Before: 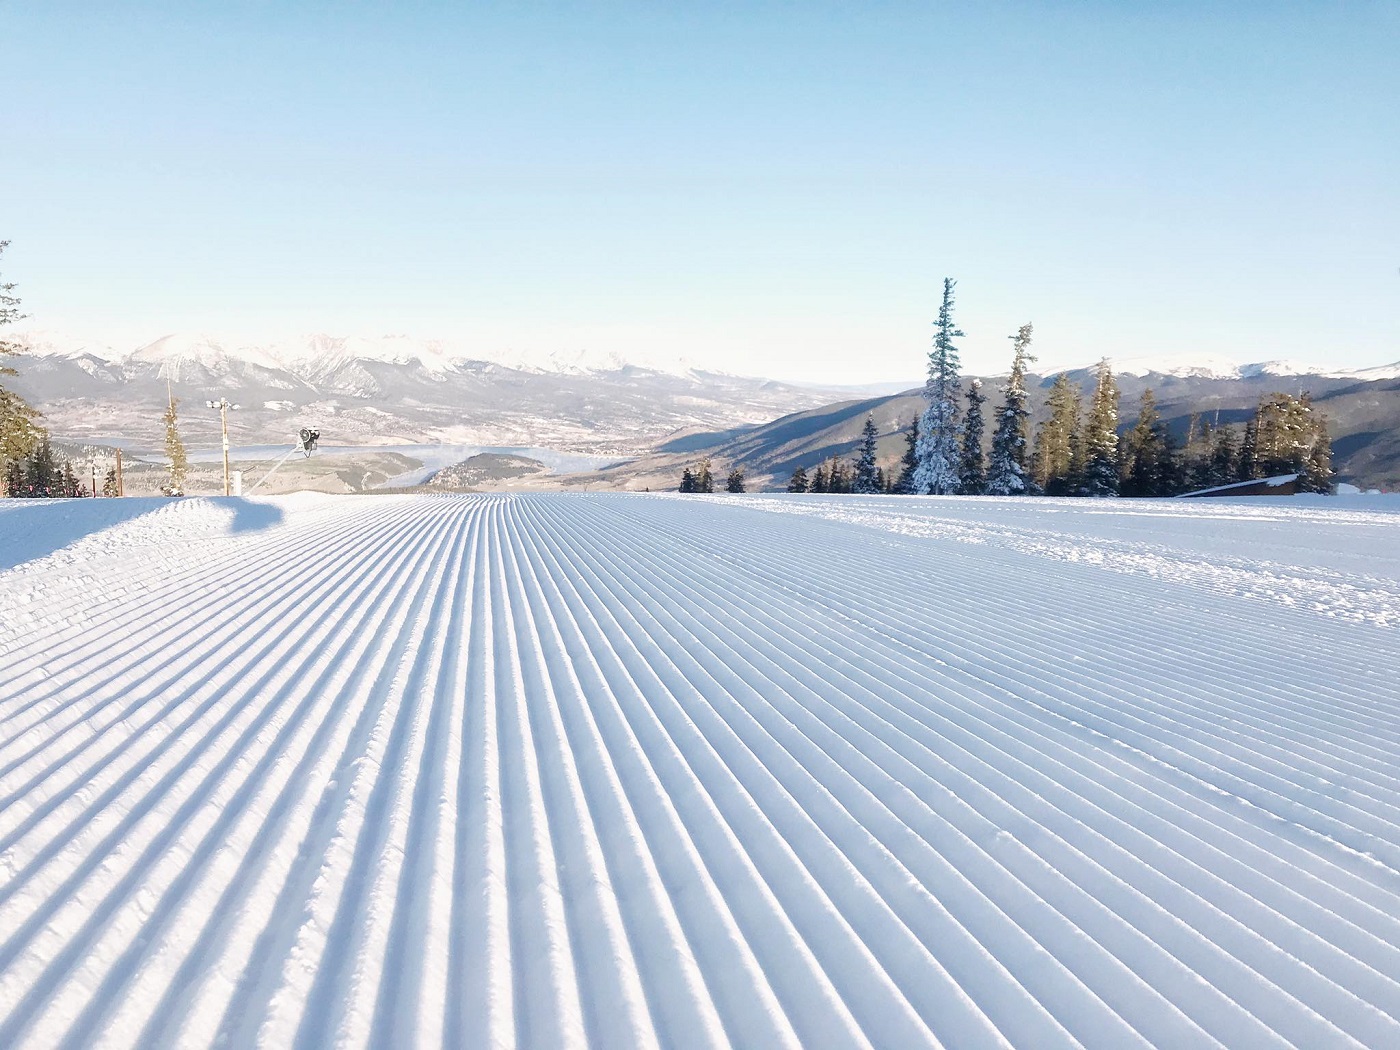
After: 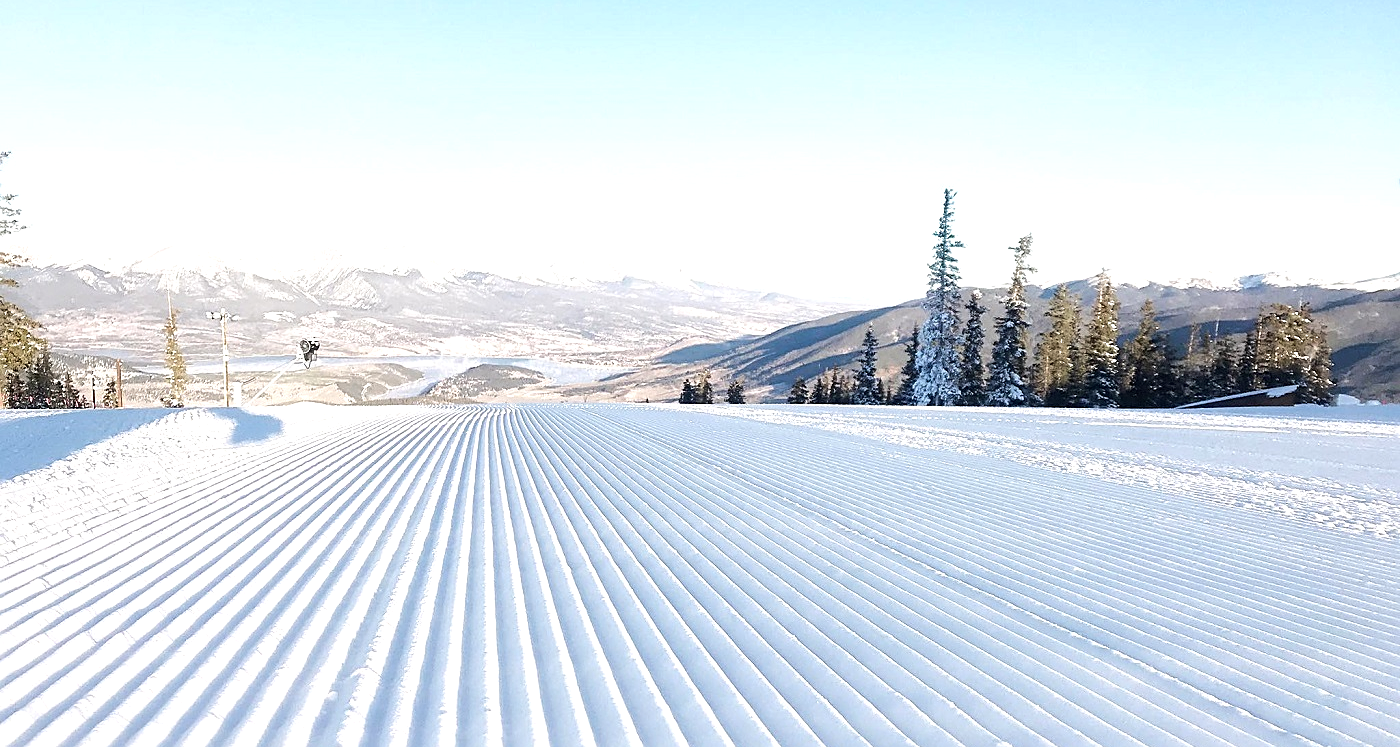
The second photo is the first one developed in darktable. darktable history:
sharpen: on, module defaults
crop and rotate: top 8.511%, bottom 20.326%
tone equalizer: -8 EV -0.419 EV, -7 EV -0.423 EV, -6 EV -0.305 EV, -5 EV -0.248 EV, -3 EV 0.252 EV, -2 EV 0.359 EV, -1 EV 0.403 EV, +0 EV 0.433 EV, edges refinement/feathering 500, mask exposure compensation -1.26 EV, preserve details no
